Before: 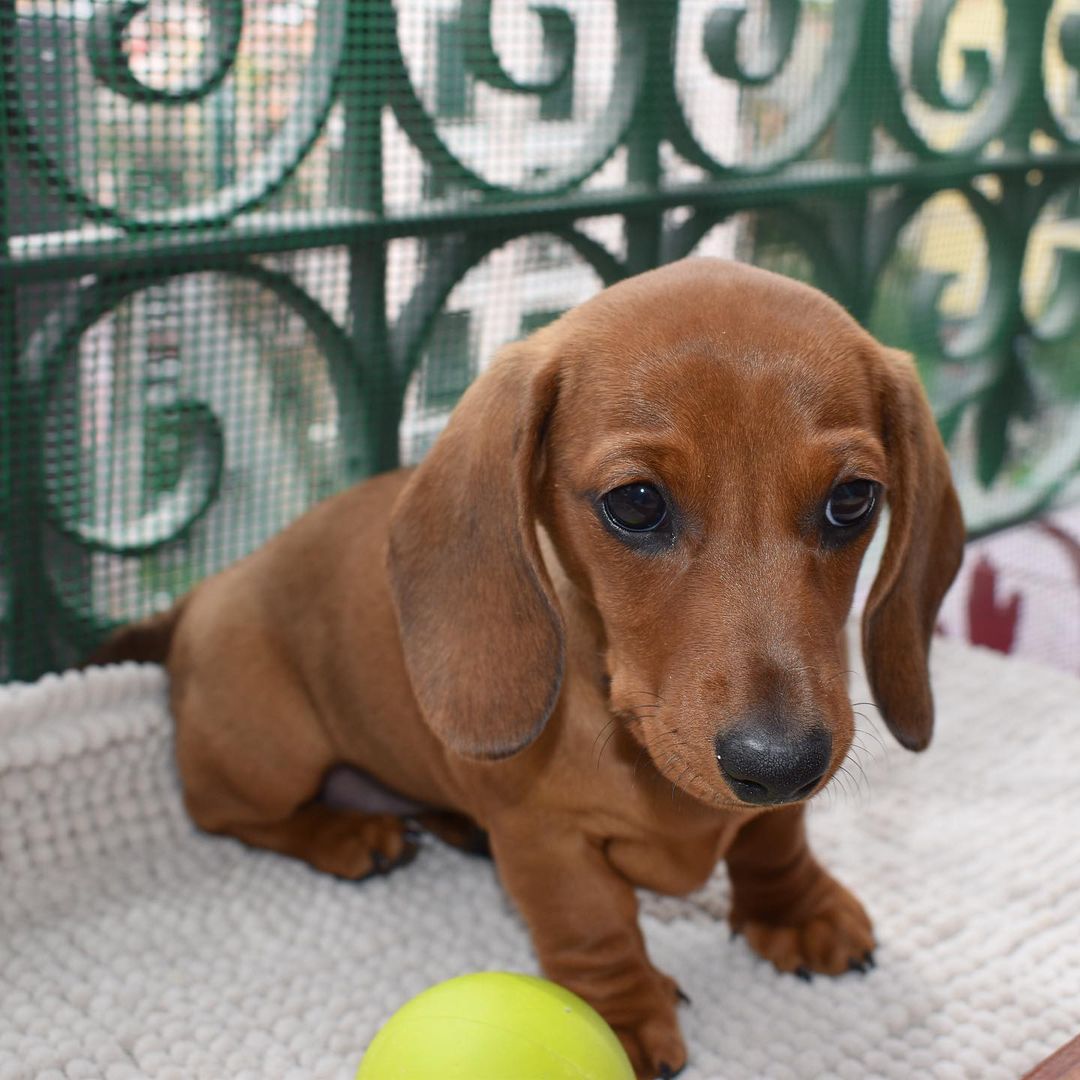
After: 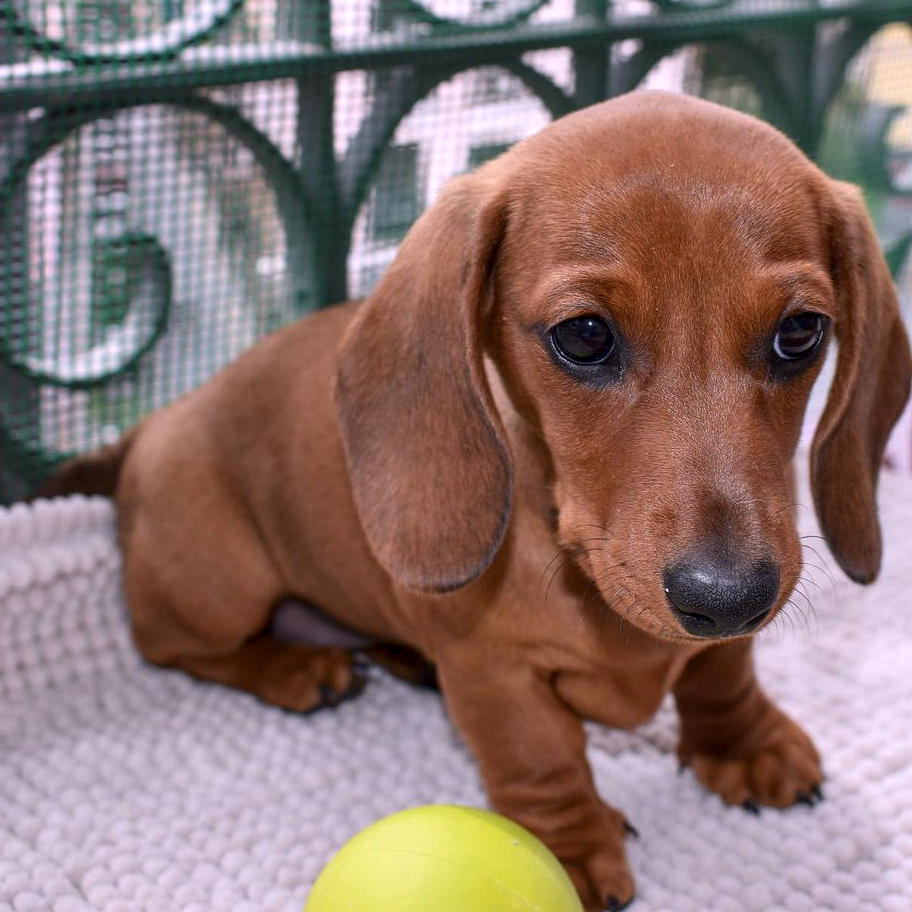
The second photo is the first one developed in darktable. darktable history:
local contrast: detail 130%
crop and rotate: left 4.842%, top 15.51%, right 10.668%
white balance: red 1.066, blue 1.119
